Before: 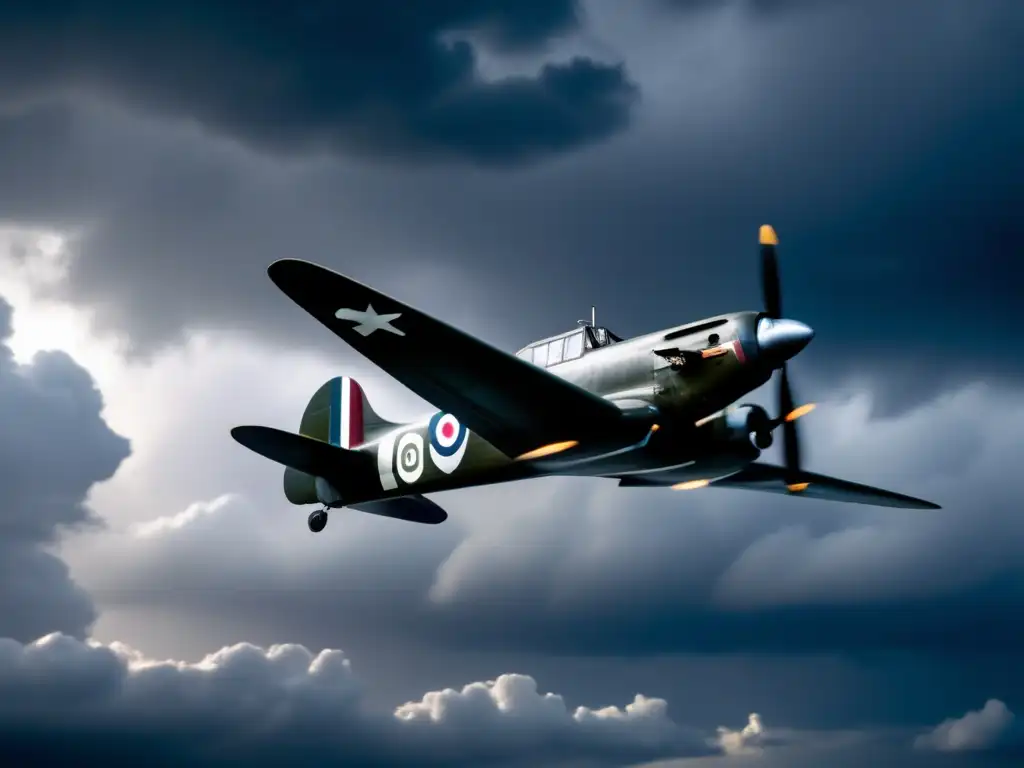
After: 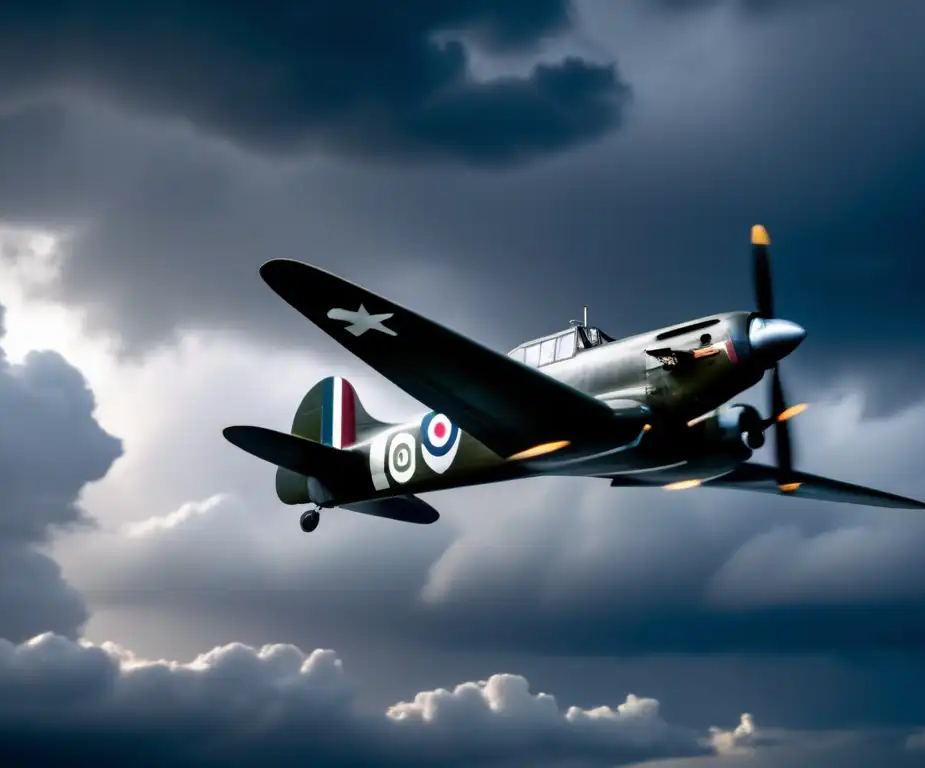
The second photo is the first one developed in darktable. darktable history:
crop and rotate: left 0.86%, right 8.756%
